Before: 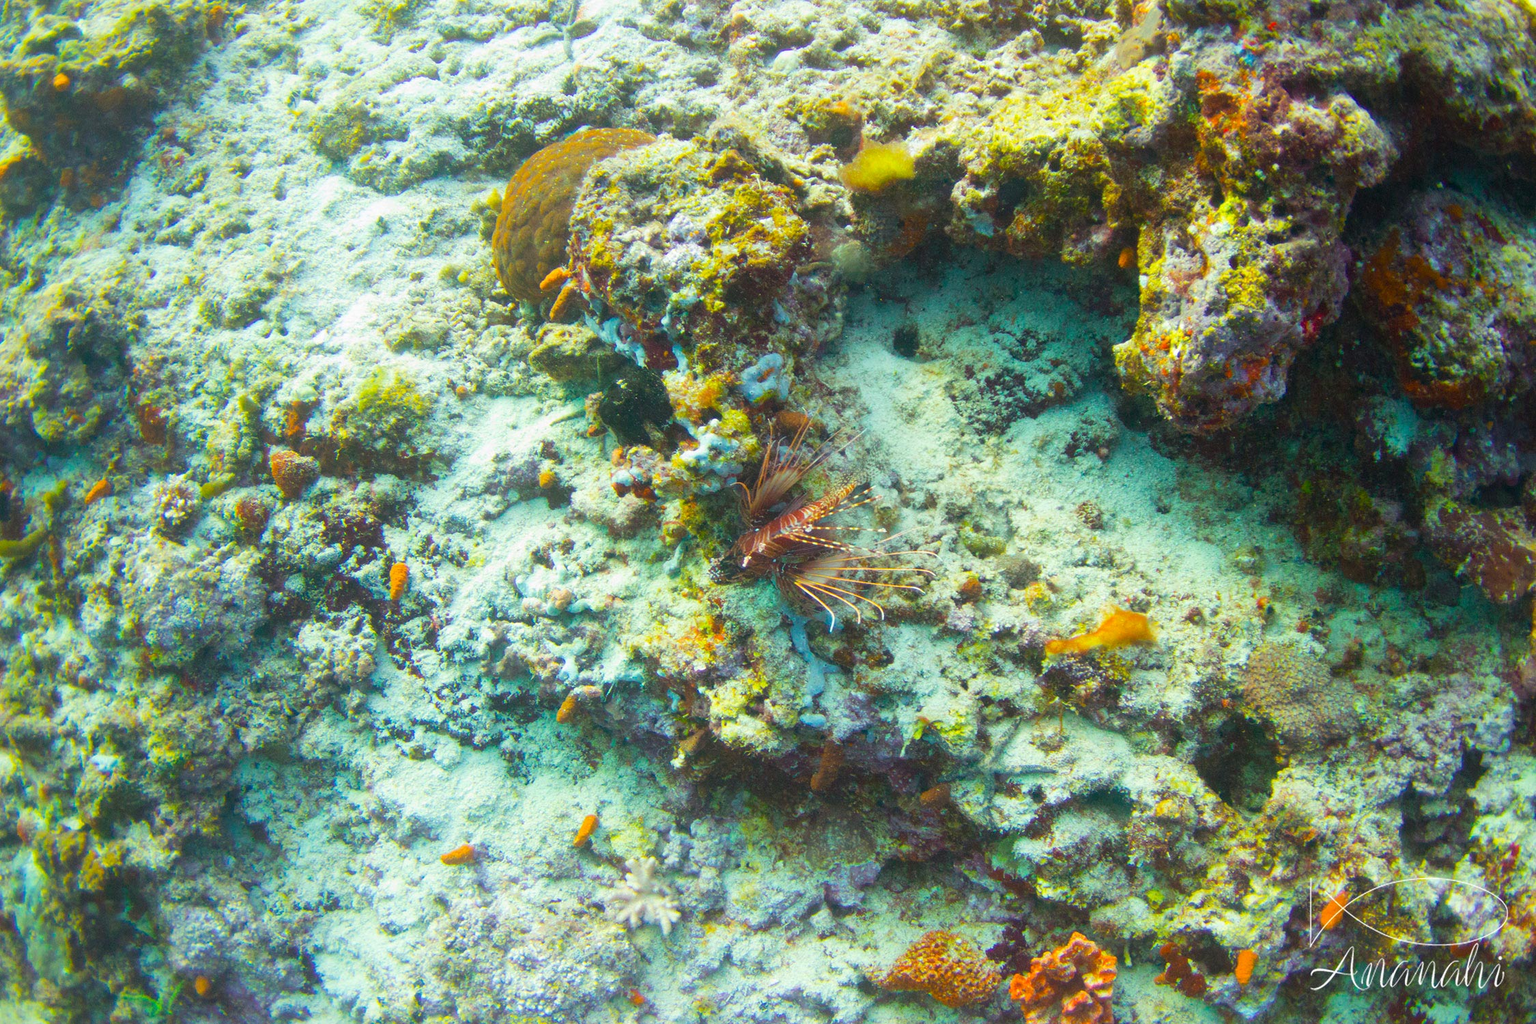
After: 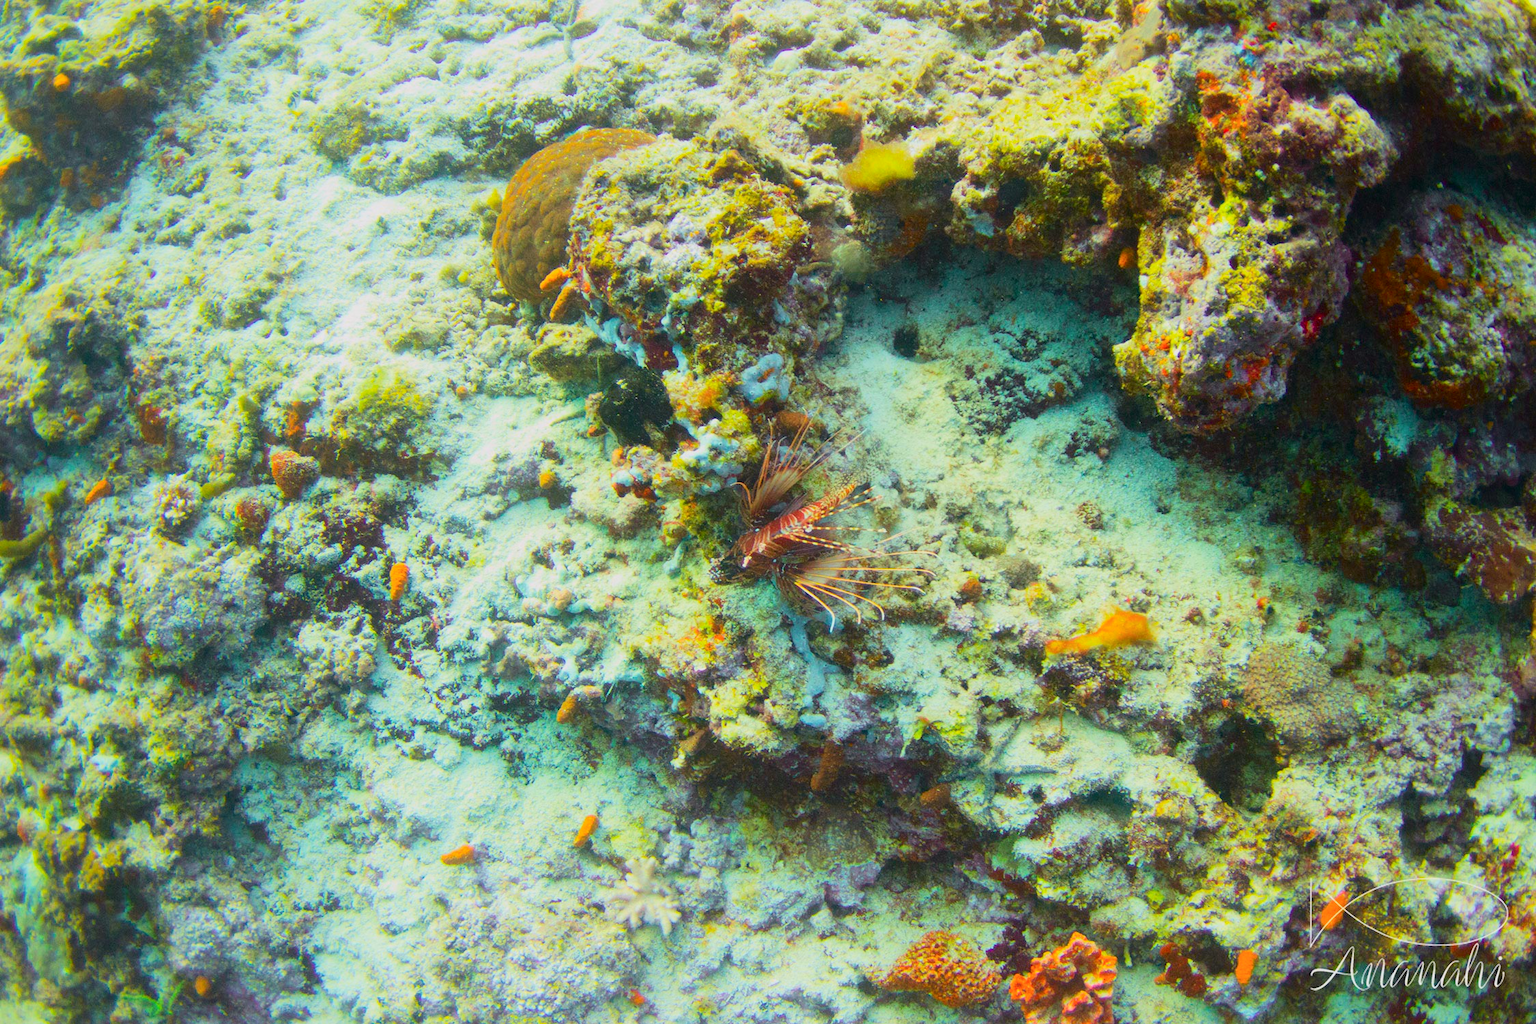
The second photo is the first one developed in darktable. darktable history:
tone curve: curves: ch0 [(0, 0) (0.091, 0.066) (0.184, 0.16) (0.491, 0.519) (0.748, 0.765) (1, 0.919)]; ch1 [(0, 0) (0.179, 0.173) (0.322, 0.32) (0.424, 0.424) (0.502, 0.504) (0.56, 0.575) (0.631, 0.675) (0.777, 0.806) (1, 1)]; ch2 [(0, 0) (0.434, 0.447) (0.497, 0.498) (0.539, 0.566) (0.676, 0.691) (1, 1)], color space Lab, independent channels, preserve colors none
